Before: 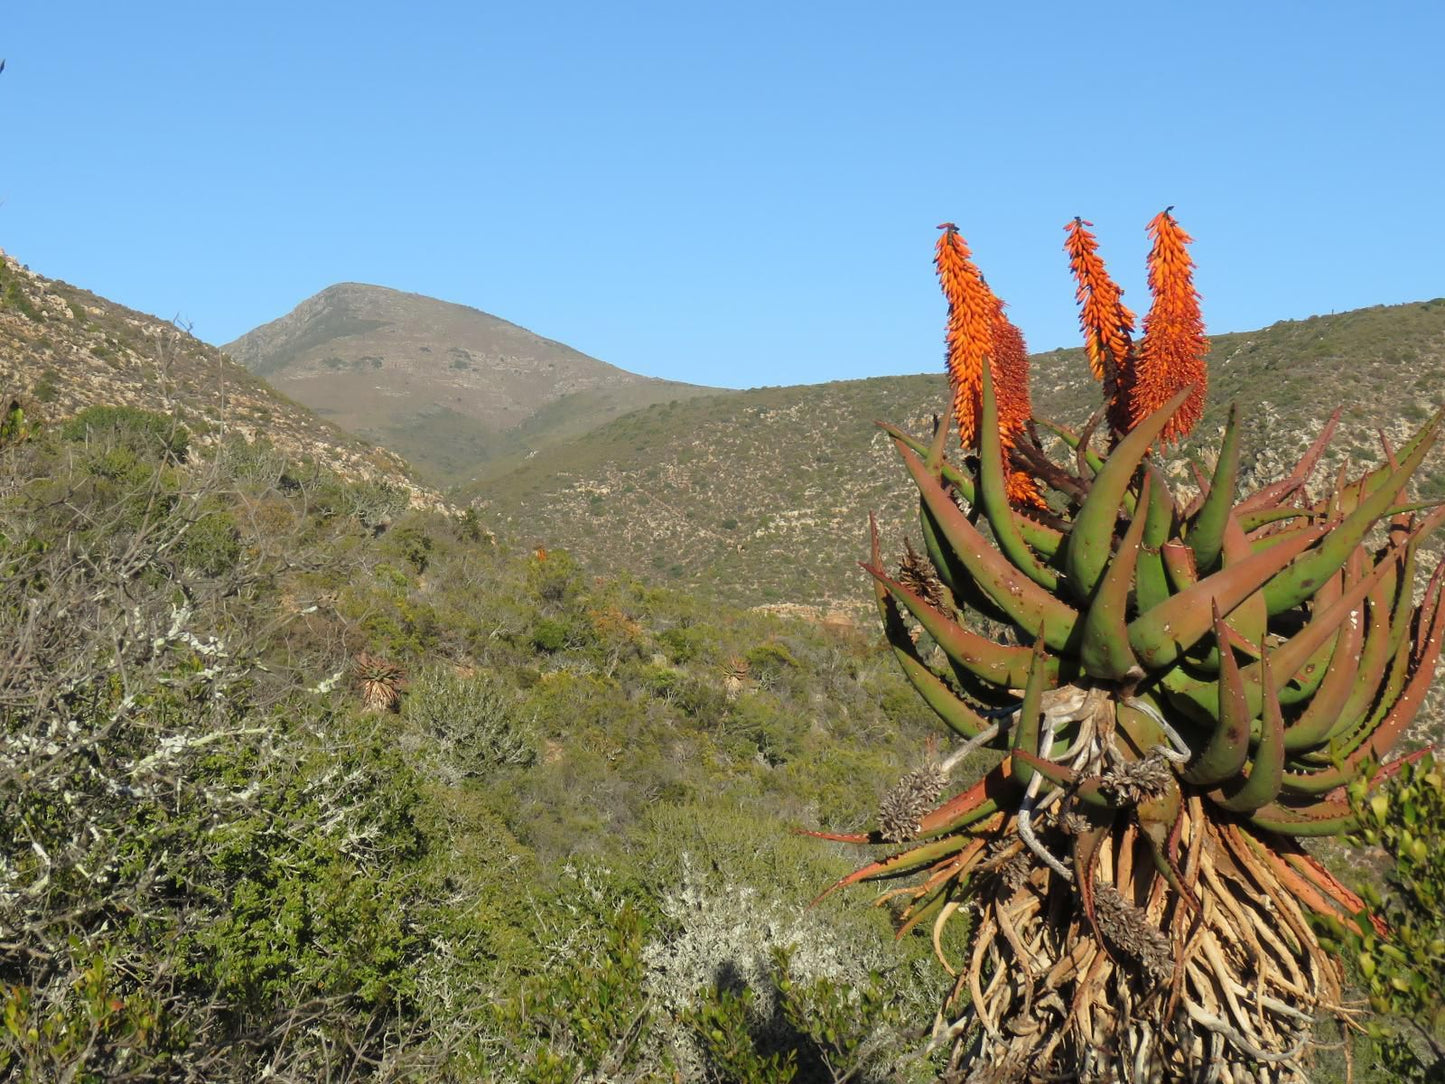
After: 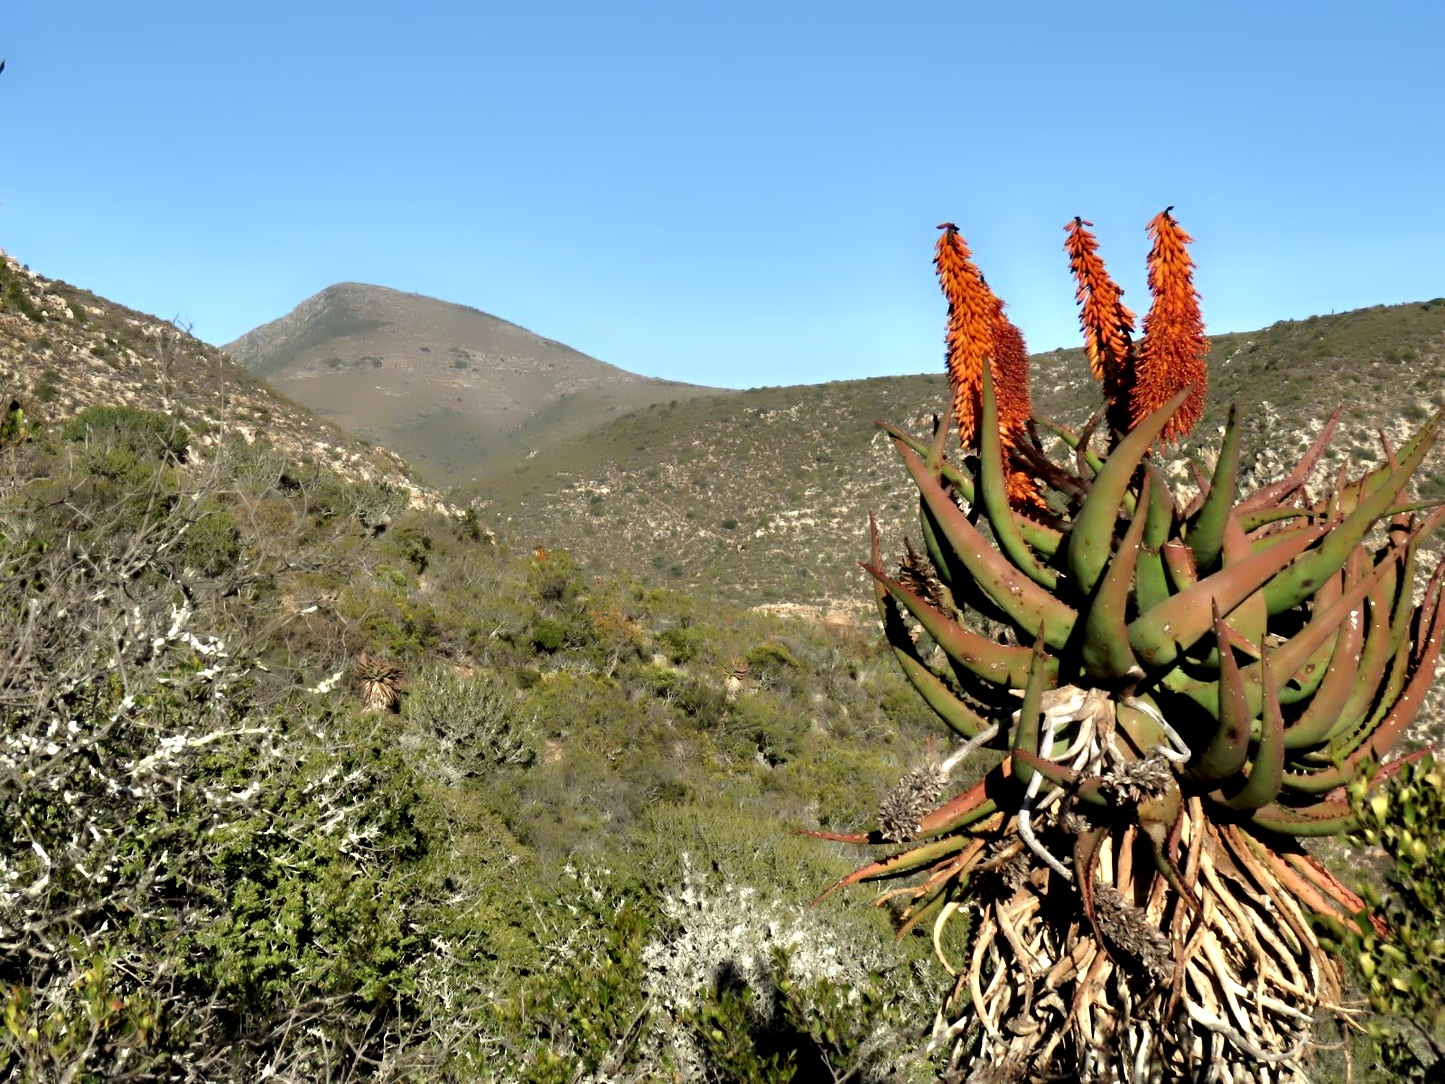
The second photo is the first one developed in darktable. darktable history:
contrast equalizer: octaves 7, y [[0.783, 0.666, 0.575, 0.77, 0.556, 0.501], [0.5 ×6], [0.5 ×6], [0, 0.02, 0.272, 0.399, 0.062, 0], [0 ×6]]
